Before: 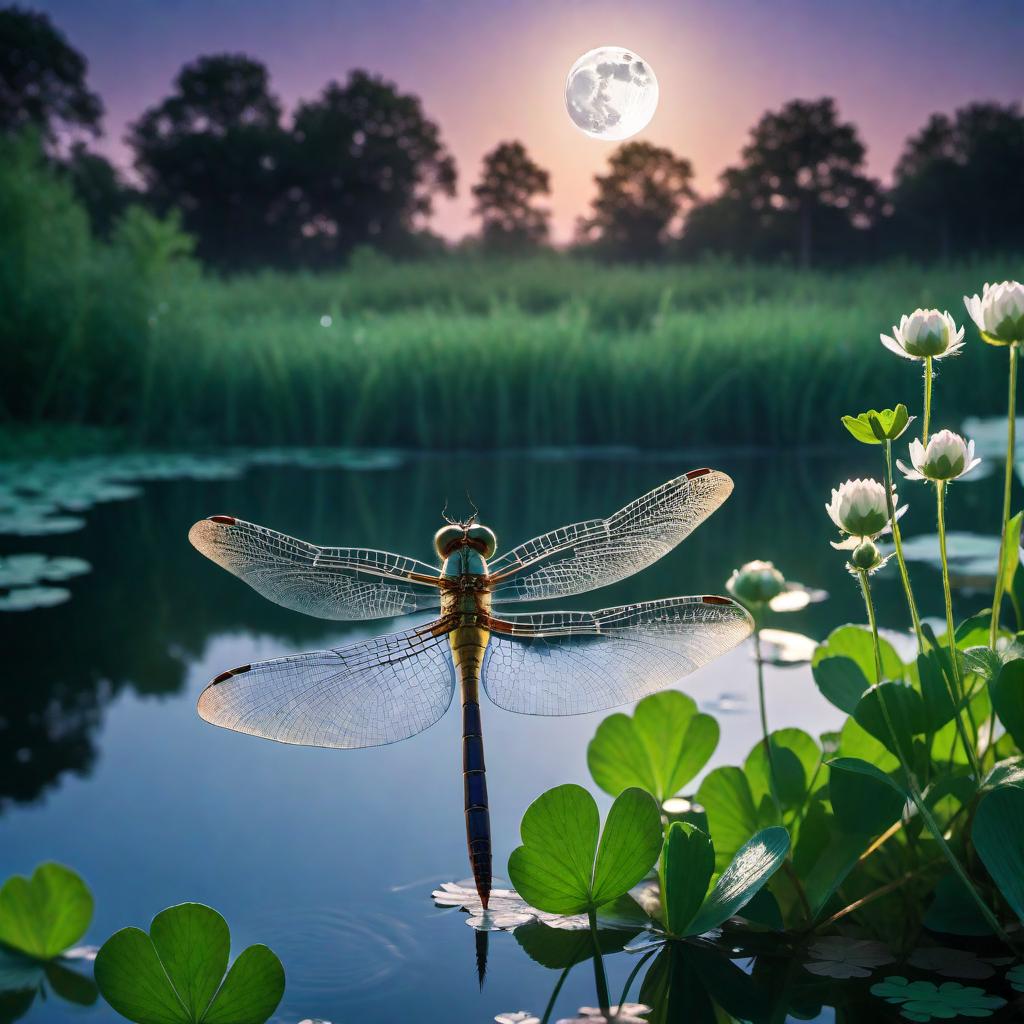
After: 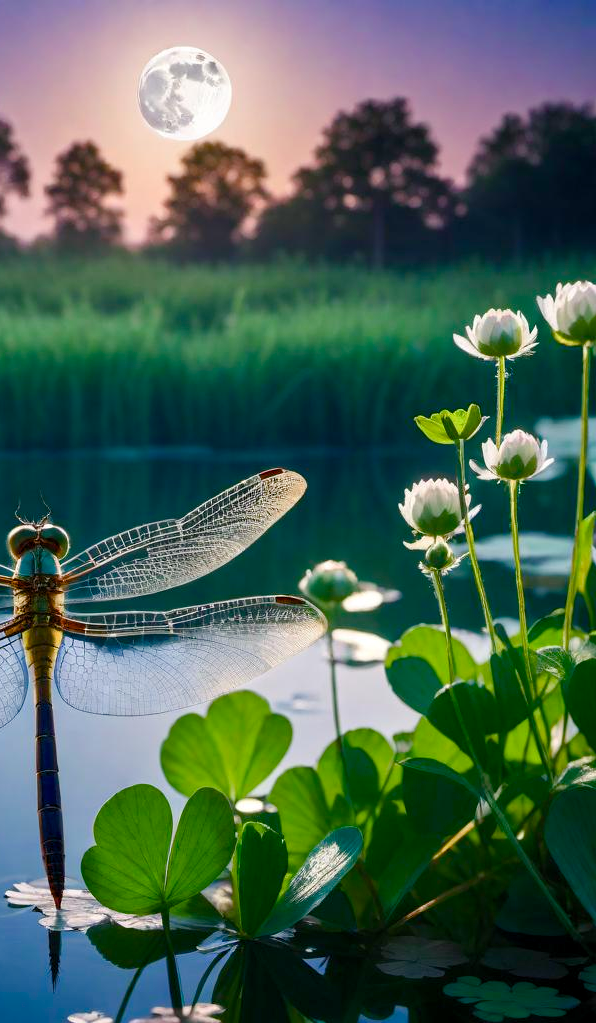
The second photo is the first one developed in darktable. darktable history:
color balance rgb: shadows lift › chroma 1.518%, shadows lift › hue 258.92°, global offset › hue 171.58°, perceptual saturation grading › global saturation 20%, perceptual saturation grading › highlights -25.483%, perceptual saturation grading › shadows 50.225%
crop: left 41.745%
exposure: black level correction 0.001, exposure 0.015 EV, compensate exposure bias true, compensate highlight preservation false
